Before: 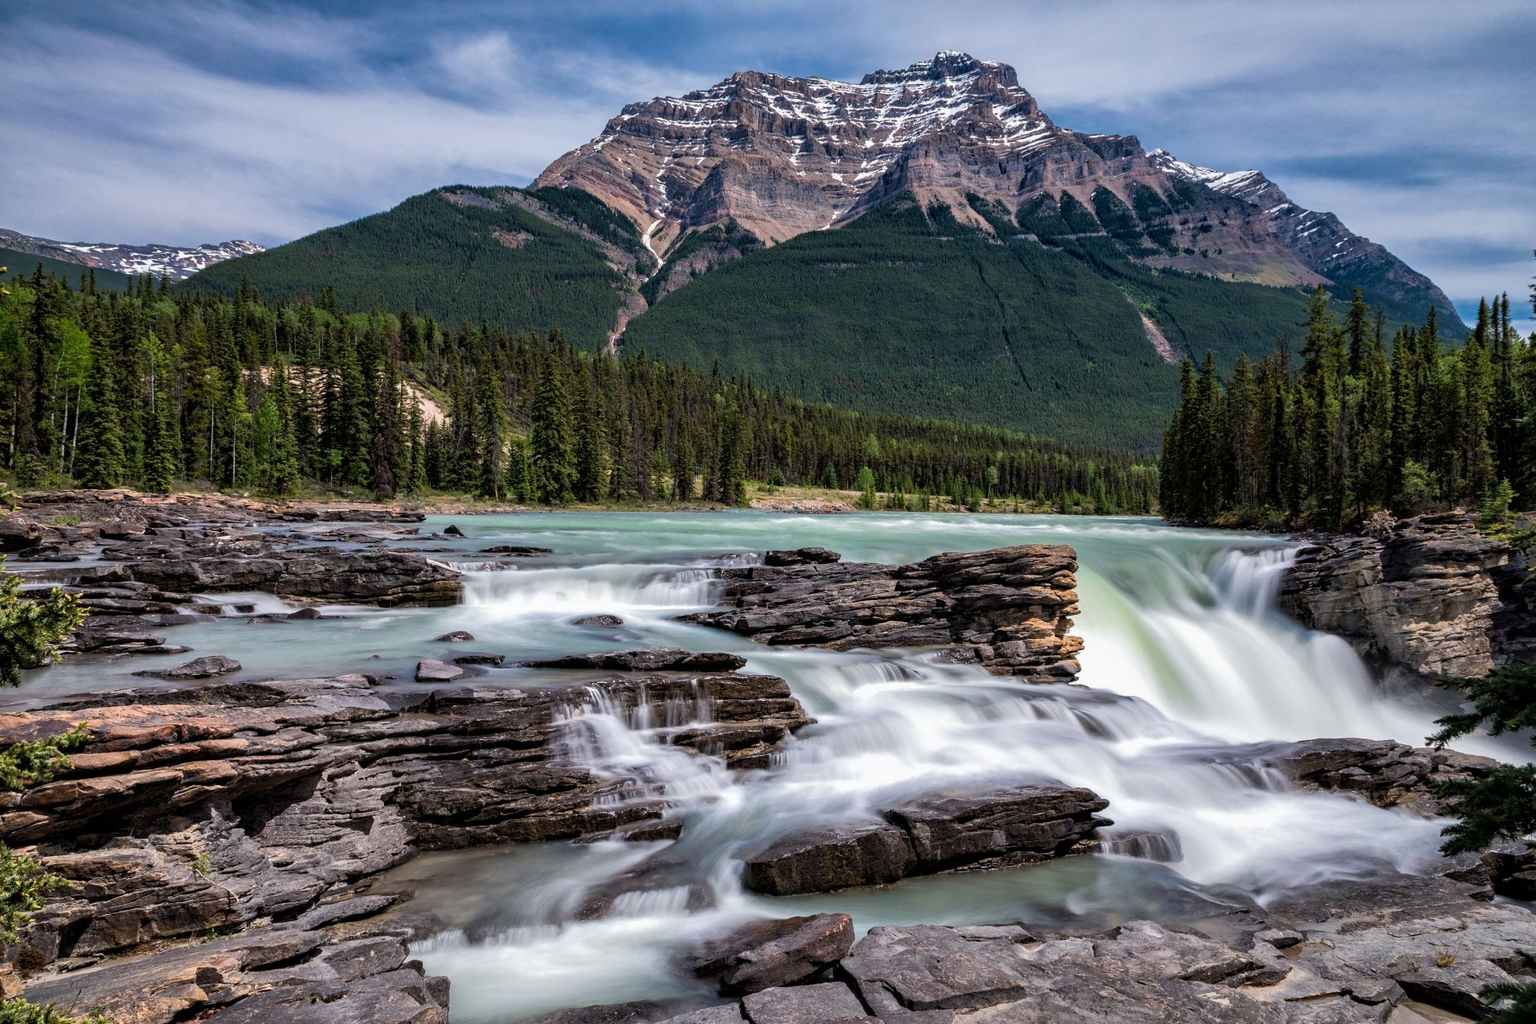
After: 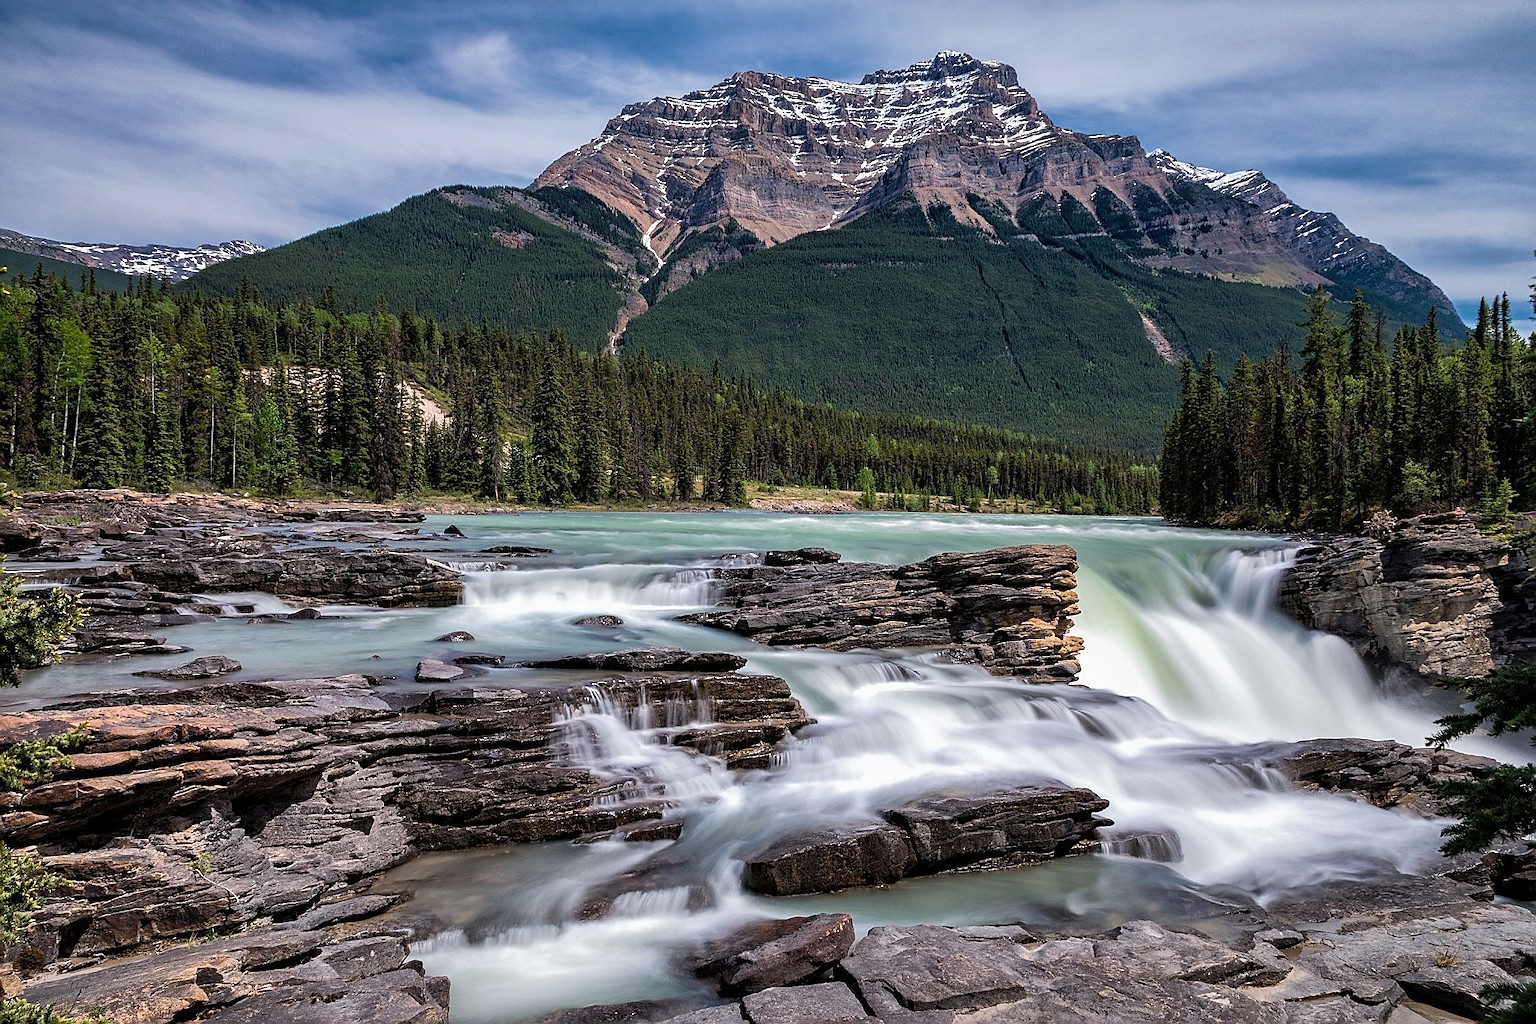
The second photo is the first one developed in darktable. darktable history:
sharpen: radius 1.352, amount 1.253, threshold 0.792
